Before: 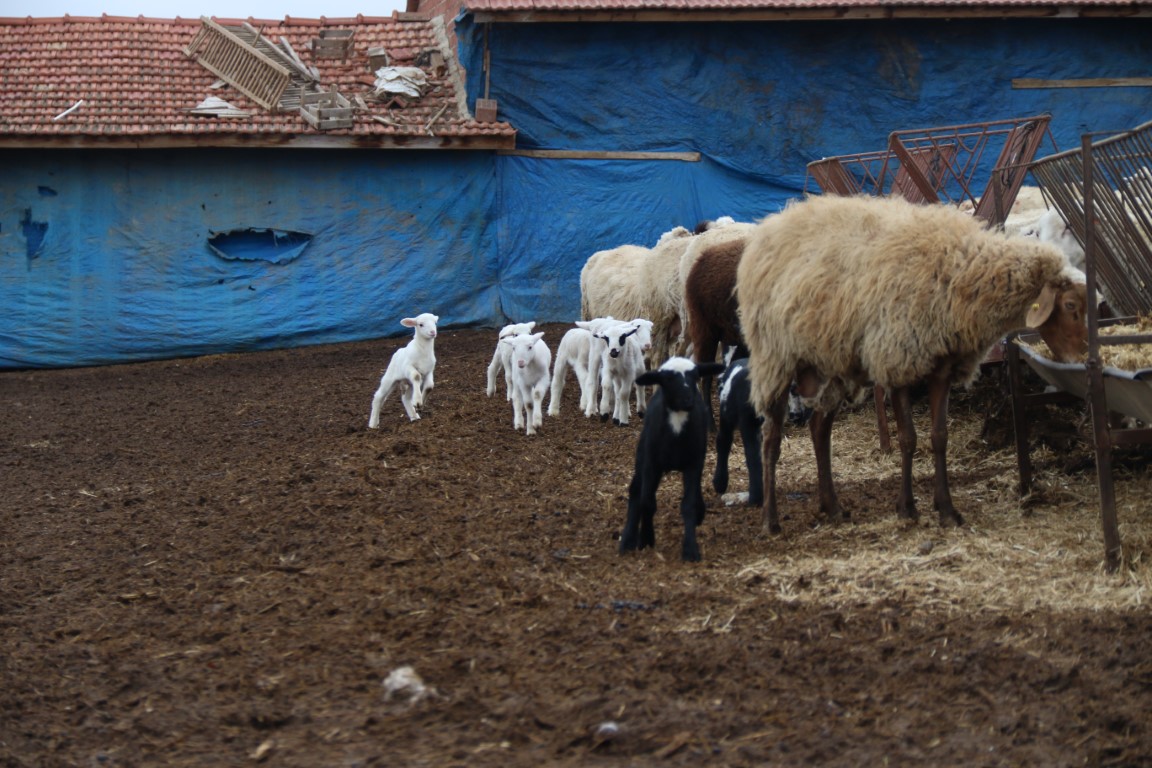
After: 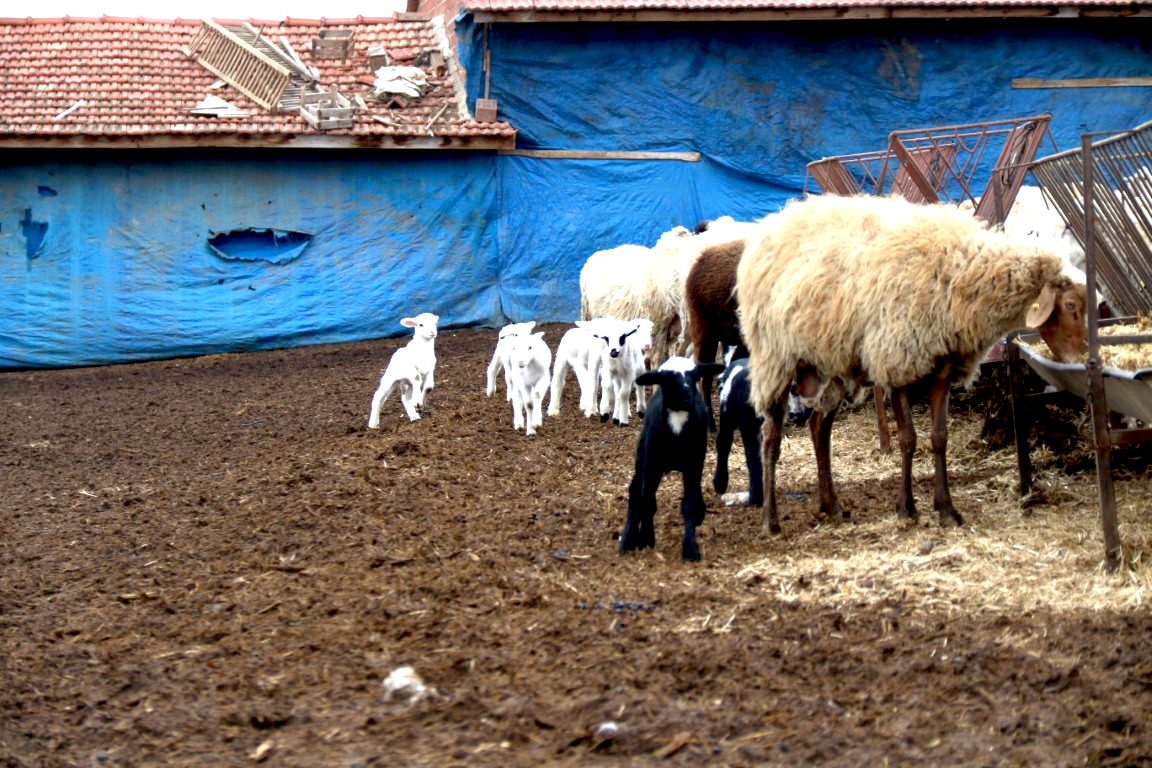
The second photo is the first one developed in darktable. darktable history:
exposure: black level correction 0.009, exposure 1.423 EV, compensate highlight preservation false
